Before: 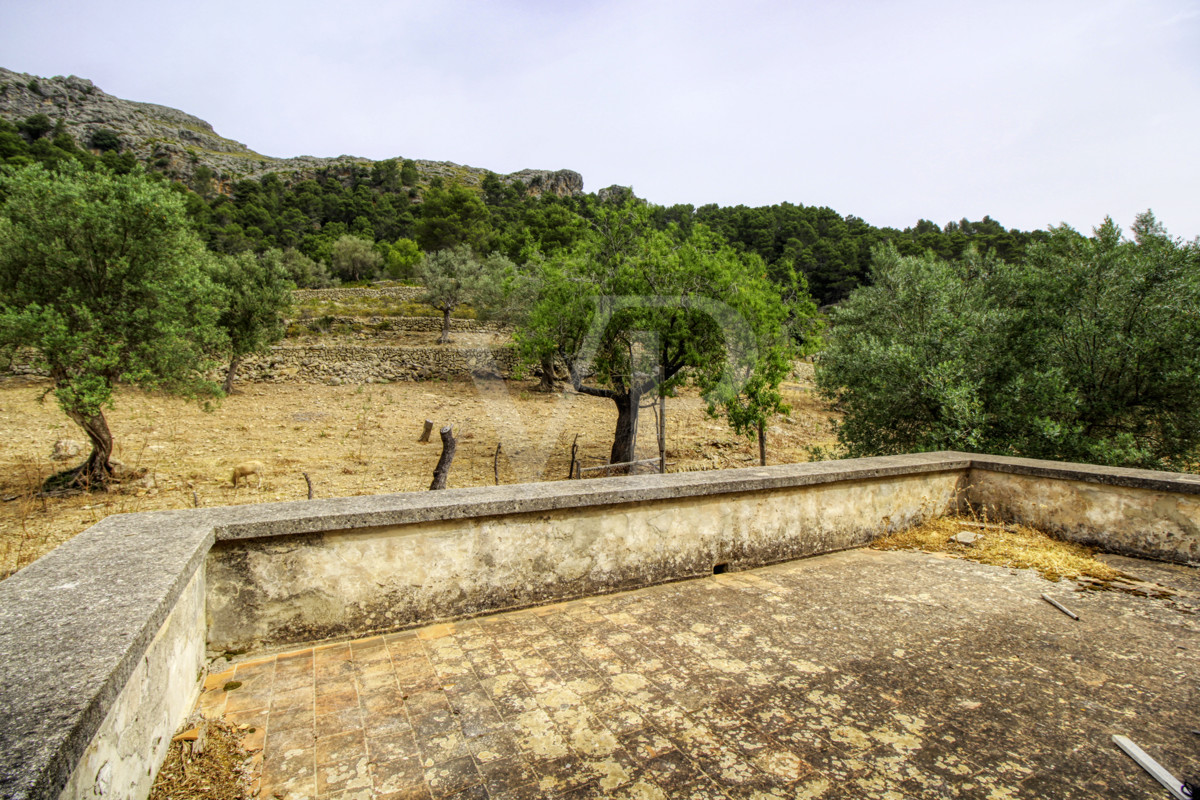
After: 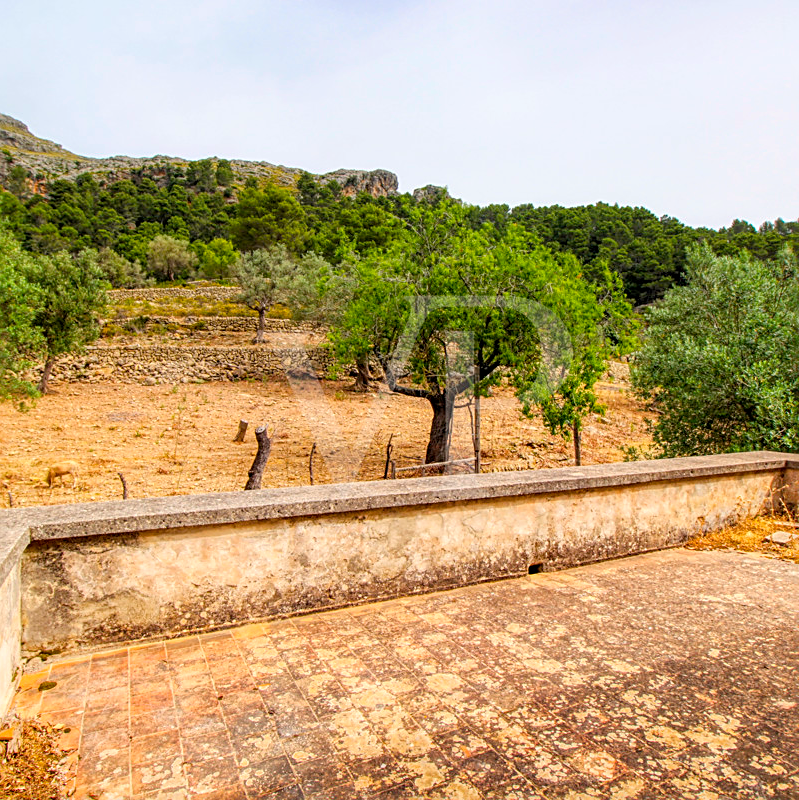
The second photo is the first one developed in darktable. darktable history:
color balance rgb: perceptual saturation grading › global saturation 10%, global vibrance 10%
white balance: red 1.009, blue 0.985
sharpen: on, module defaults
crop: left 15.419%, right 17.914%
exposure: compensate highlight preservation false
contrast brightness saturation: saturation -0.05
